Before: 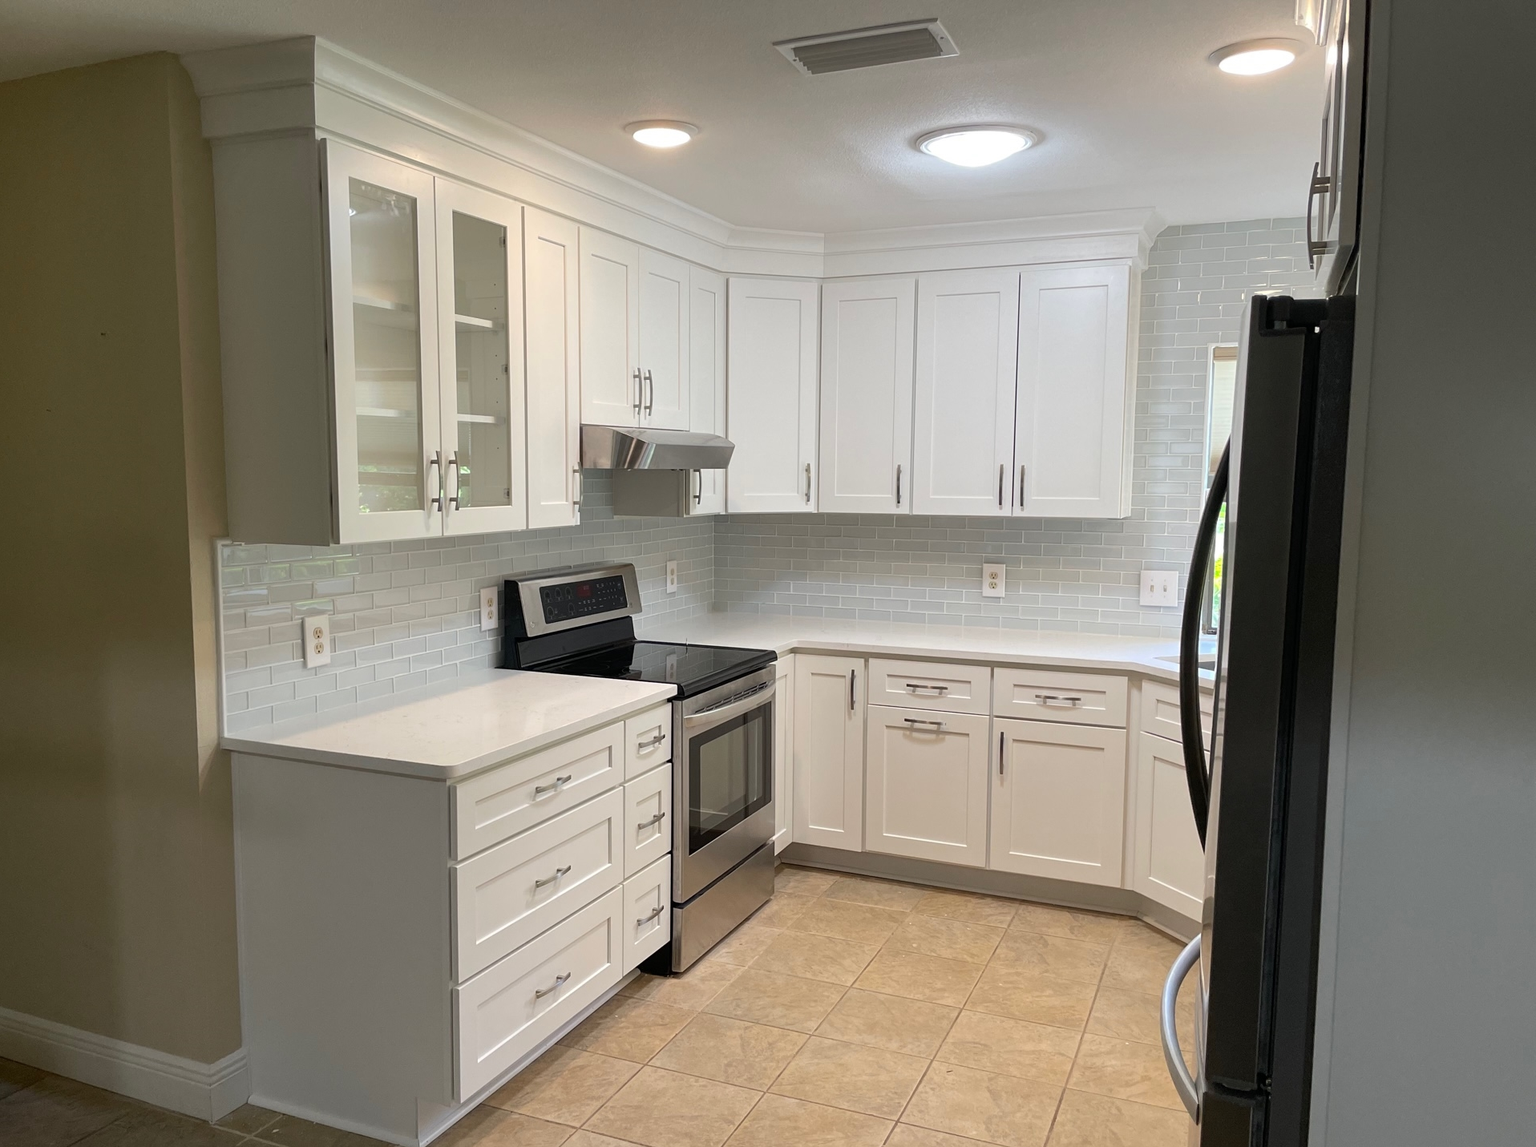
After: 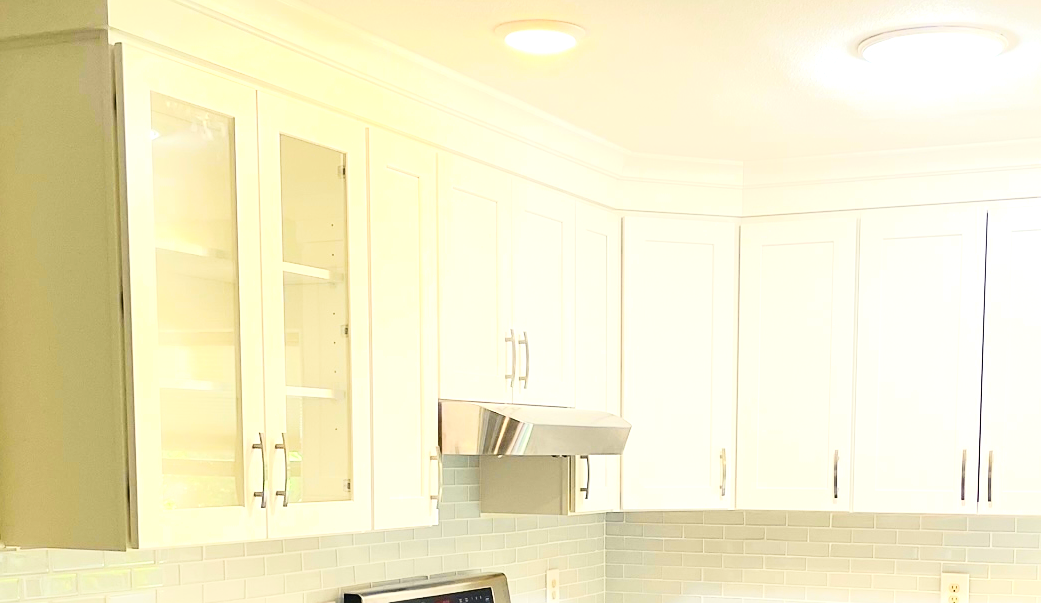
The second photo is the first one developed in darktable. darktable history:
sharpen: radius 1.485, amount 0.39, threshold 1.221
color balance rgb: highlights gain › luminance 7.112%, highlights gain › chroma 1.935%, highlights gain › hue 88.79°, perceptual saturation grading › global saturation 45.383%, perceptual saturation grading › highlights -49.699%, perceptual saturation grading › shadows 29.26%, perceptual brilliance grading › global brilliance 10.482%, global vibrance 14.457%
crop: left 14.911%, top 9.138%, right 30.717%, bottom 48.718%
exposure: exposure 0.739 EV, compensate highlight preservation false
tone curve: curves: ch0 [(0, 0.029) (0.071, 0.087) (0.223, 0.265) (0.447, 0.605) (0.654, 0.823) (0.861, 0.943) (1, 0.981)]; ch1 [(0, 0) (0.353, 0.344) (0.447, 0.449) (0.502, 0.501) (0.547, 0.54) (0.57, 0.582) (0.608, 0.608) (0.618, 0.631) (0.657, 0.699) (1, 1)]; ch2 [(0, 0) (0.34, 0.314) (0.456, 0.456) (0.5, 0.503) (0.528, 0.54) (0.557, 0.577) (0.589, 0.626) (1, 1)], color space Lab, independent channels, preserve colors none
velvia: on, module defaults
